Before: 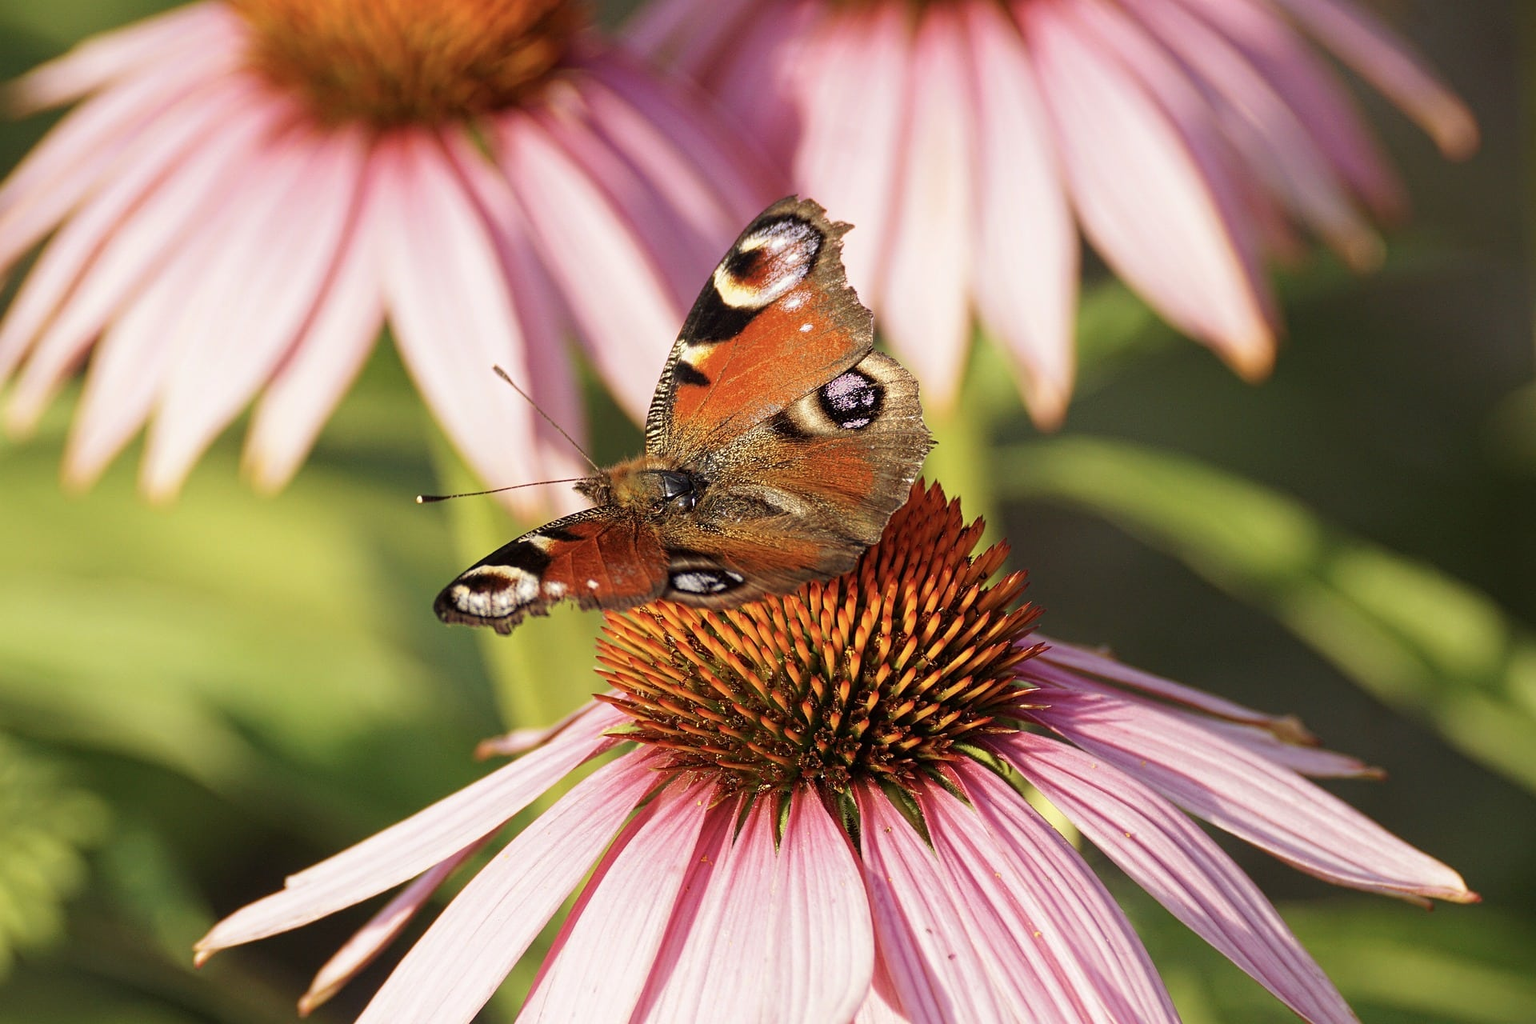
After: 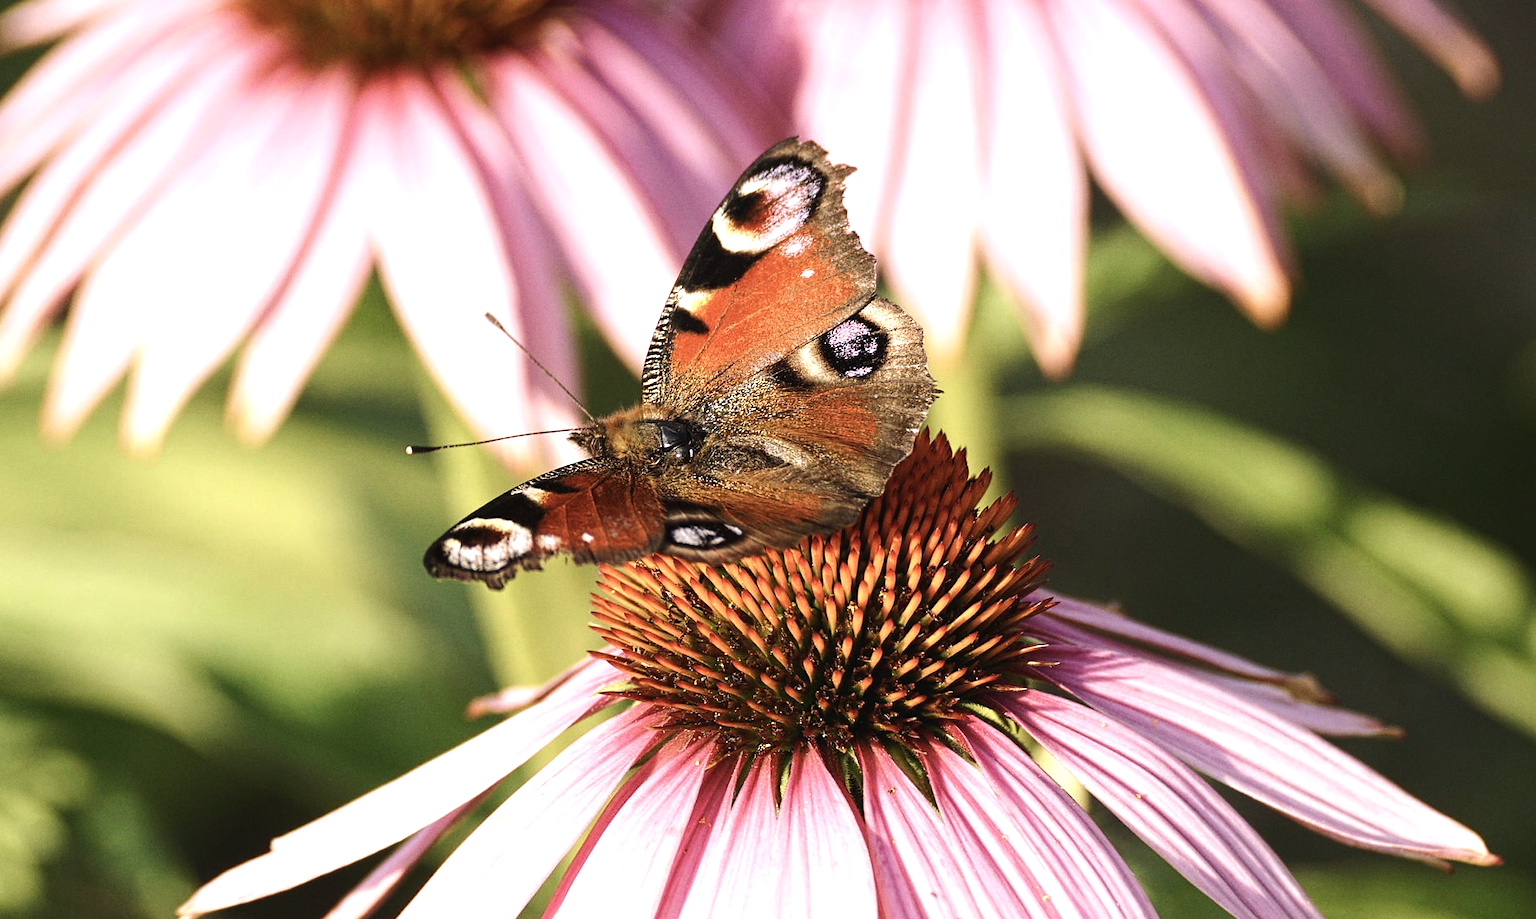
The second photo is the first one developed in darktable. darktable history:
color balance rgb: shadows lift › chroma 2%, shadows lift › hue 135.47°, highlights gain › chroma 2%, highlights gain › hue 291.01°, global offset › luminance 0.5%, perceptual saturation grading › global saturation -10.8%, perceptual saturation grading › highlights -26.83%, perceptual saturation grading › shadows 21.25%, perceptual brilliance grading › highlights 17.77%, perceptual brilliance grading › mid-tones 31.71%, perceptual brilliance grading › shadows -31.01%, global vibrance 24.91%
crop: left 1.507%, top 6.147%, right 1.379%, bottom 6.637%
grain: coarseness 0.09 ISO, strength 16.61%
tone equalizer: on, module defaults
